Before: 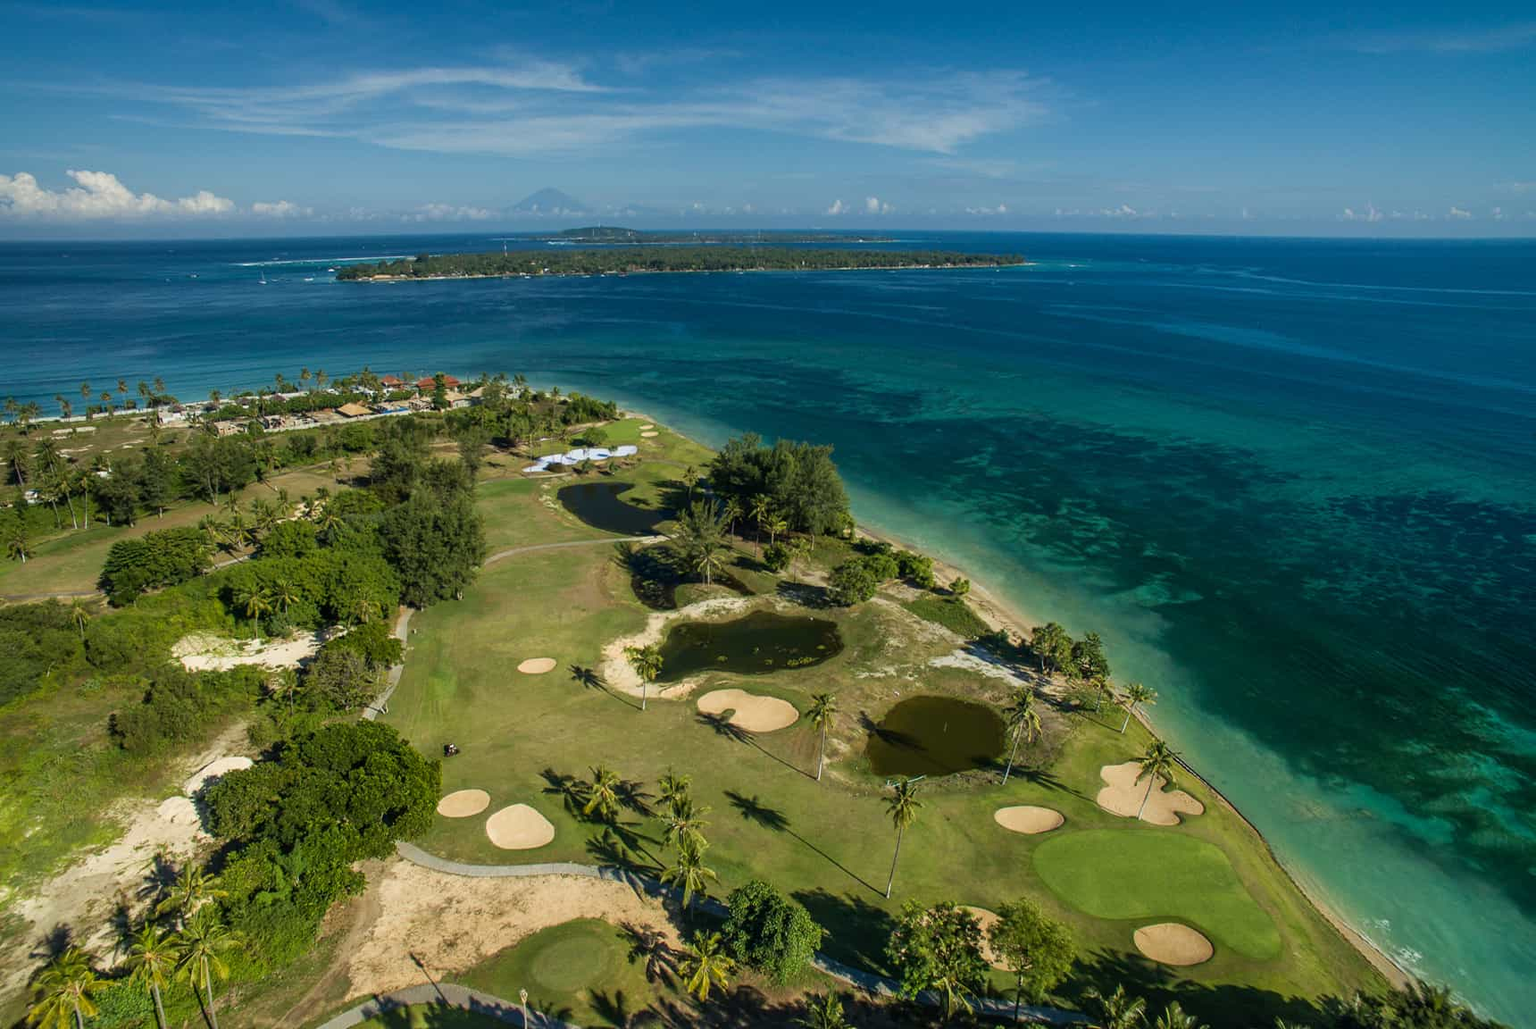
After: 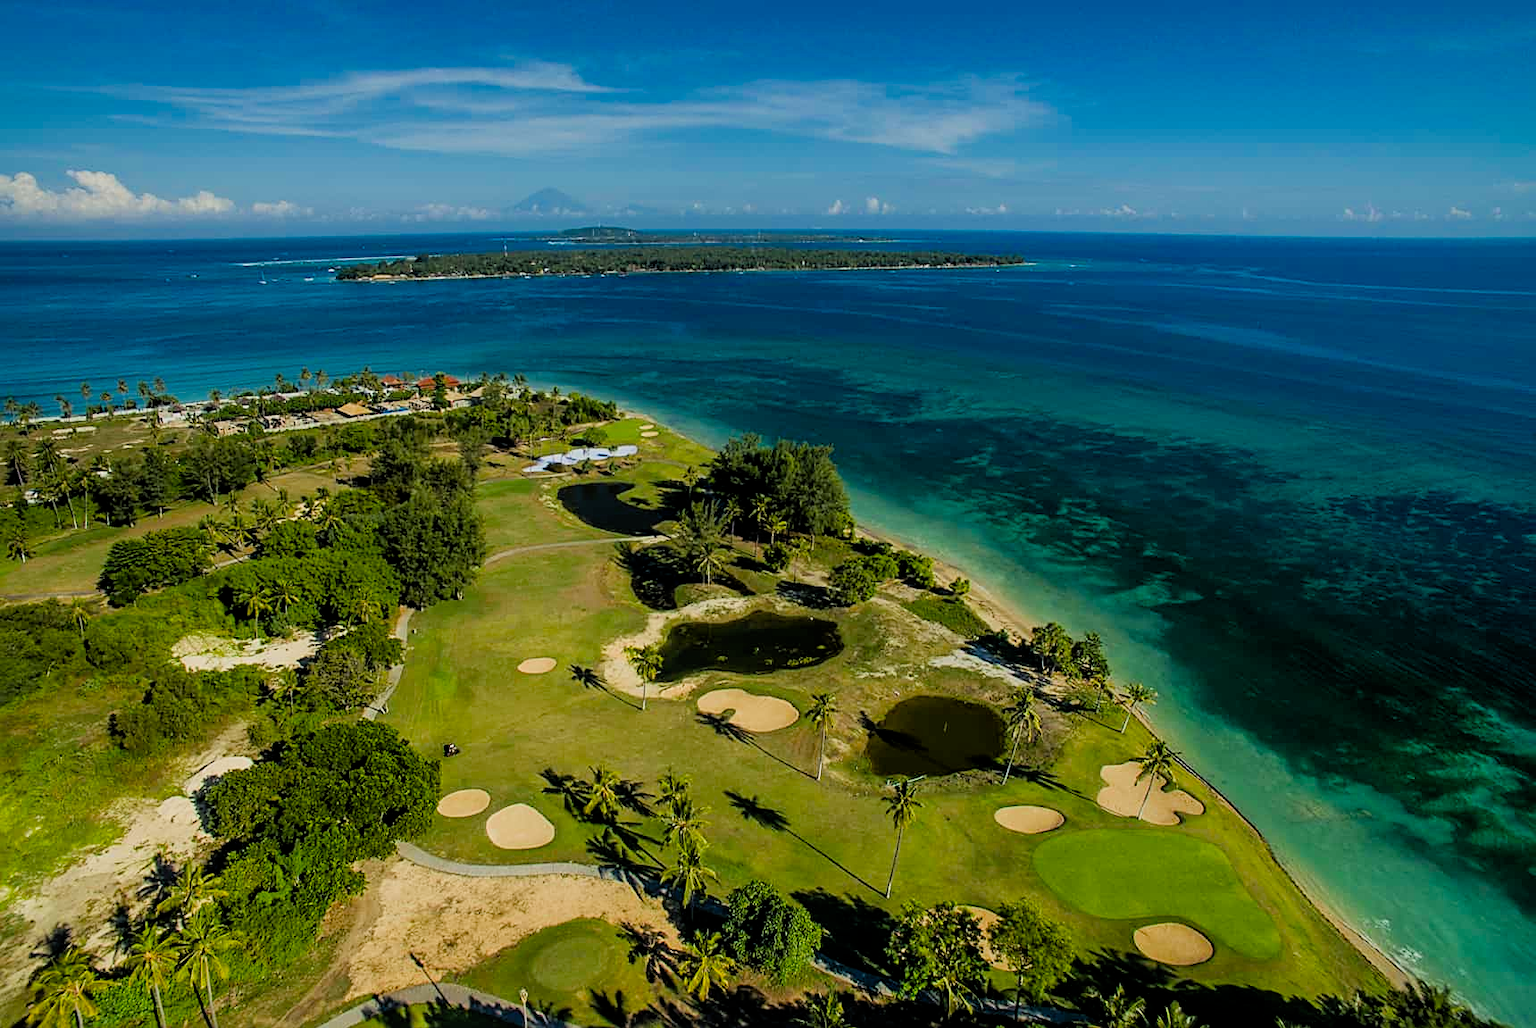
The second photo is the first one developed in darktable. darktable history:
contrast brightness saturation: contrast 0.04, saturation 0.07
sharpen: on, module defaults
filmic rgb: black relative exposure -7.6 EV, white relative exposure 4.64 EV, threshold 3 EV, target black luminance 0%, hardness 3.55, latitude 50.51%, contrast 1.033, highlights saturation mix 10%, shadows ↔ highlights balance -0.198%, color science v4 (2020), enable highlight reconstruction true
